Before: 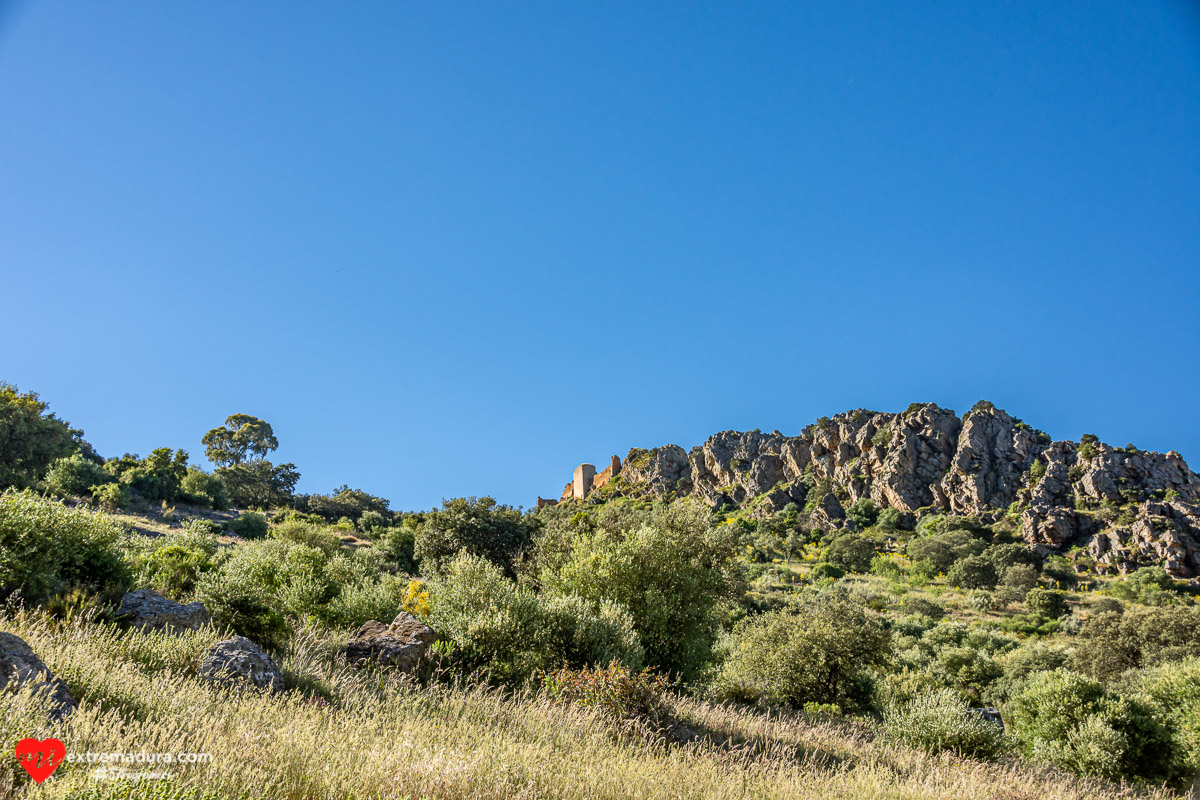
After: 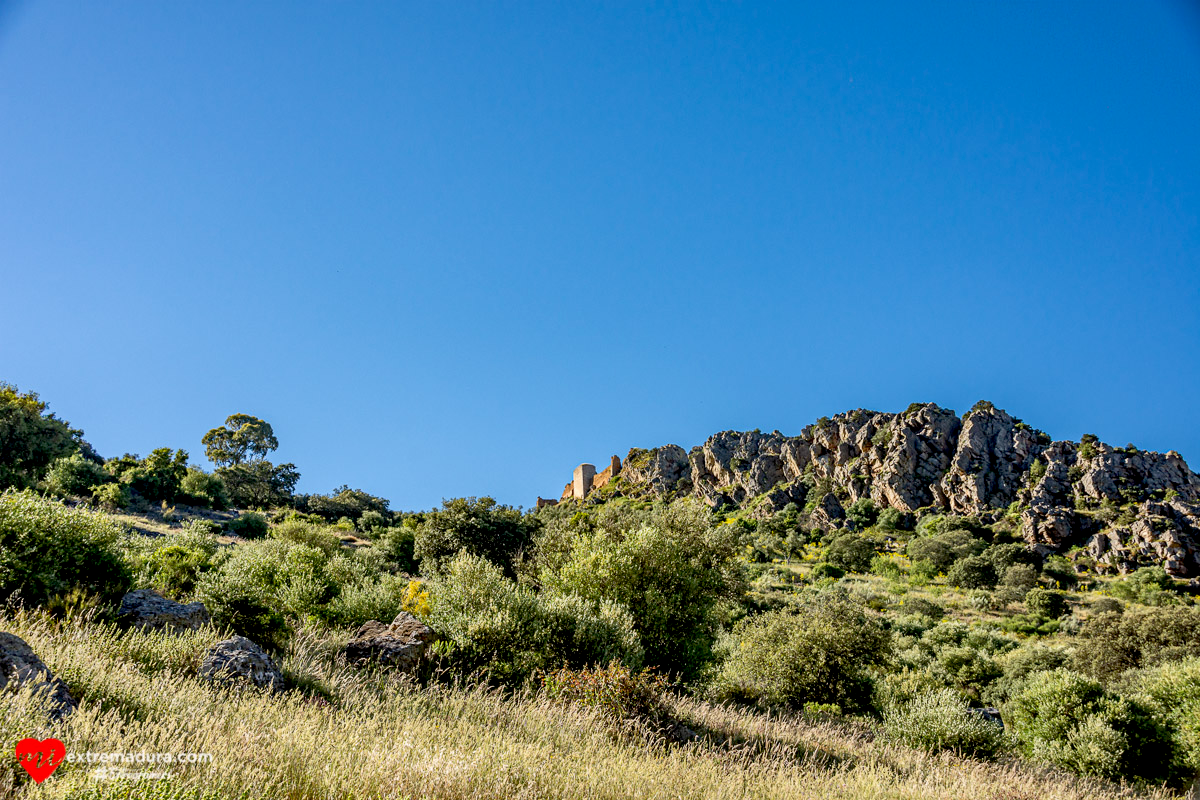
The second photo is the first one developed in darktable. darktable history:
exposure: black level correction 0.016, exposure -0.005 EV, compensate exposure bias true, compensate highlight preservation false
